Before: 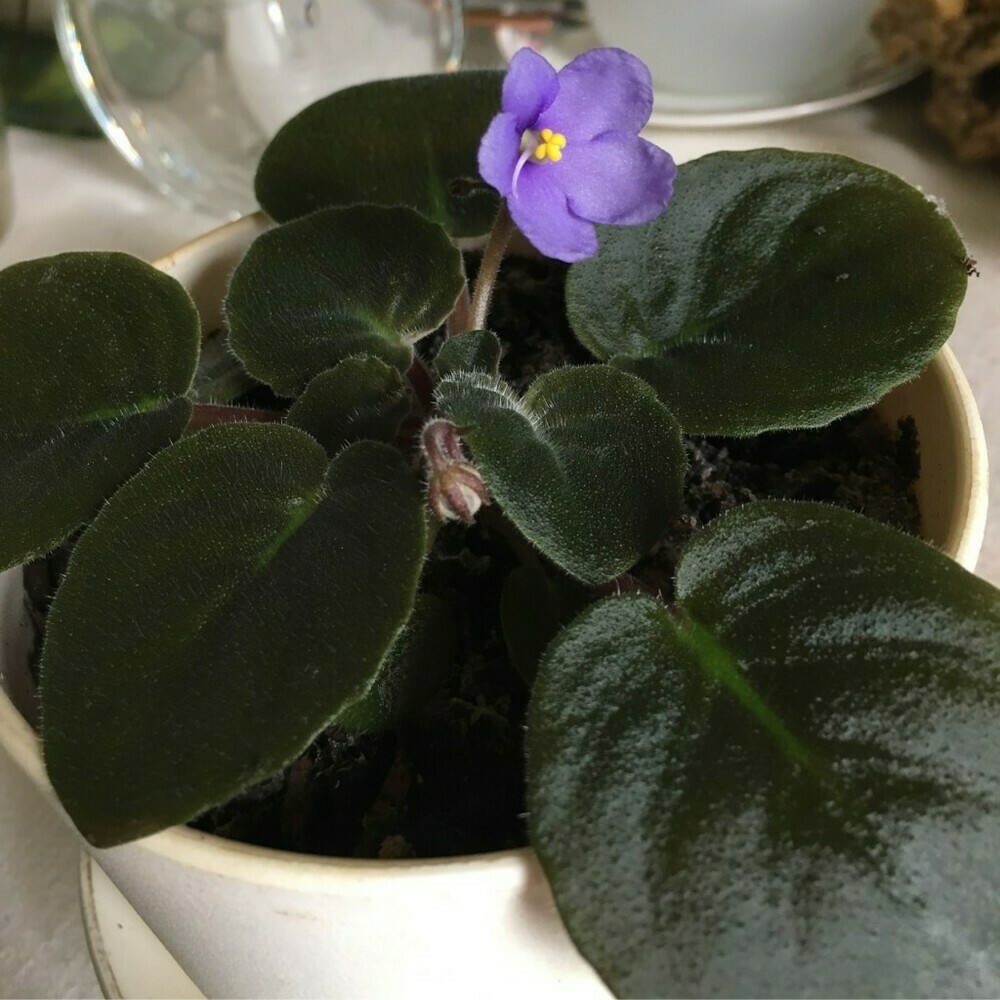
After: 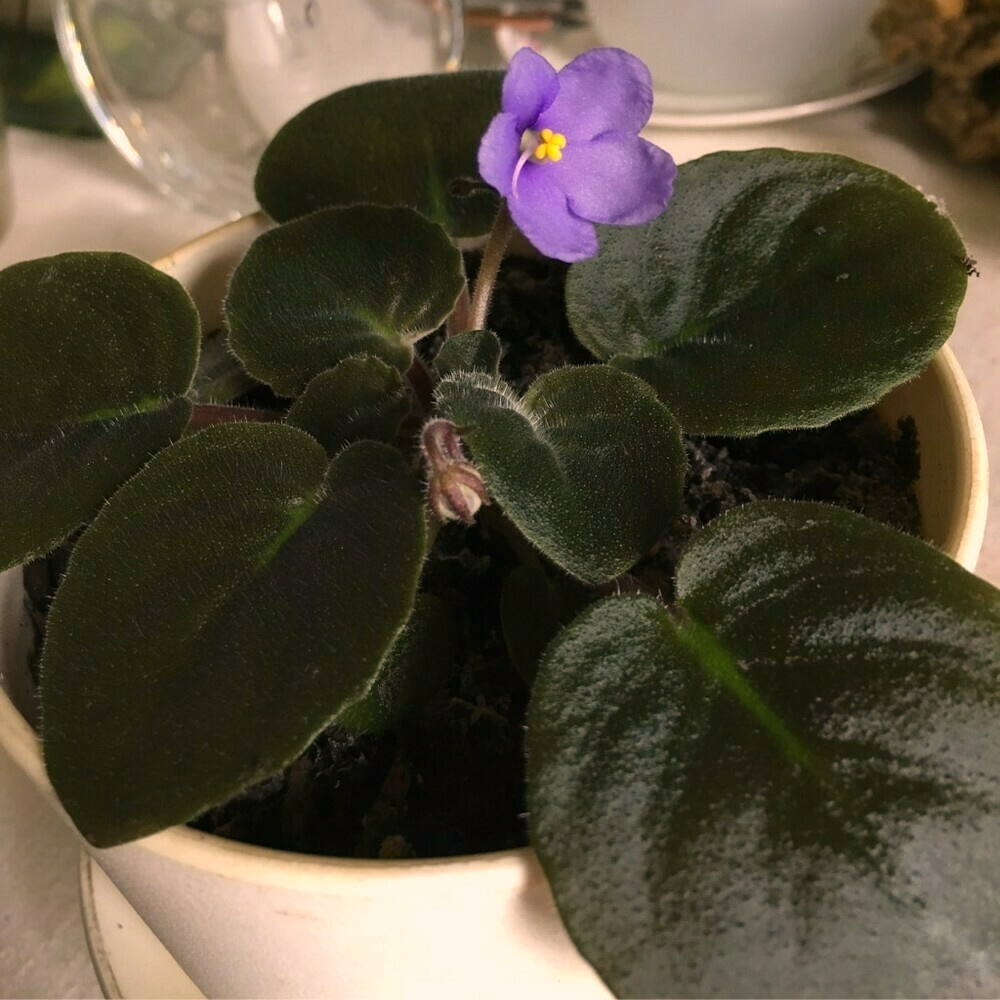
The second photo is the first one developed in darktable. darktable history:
color correction: highlights a* 11.83, highlights b* 11.77
